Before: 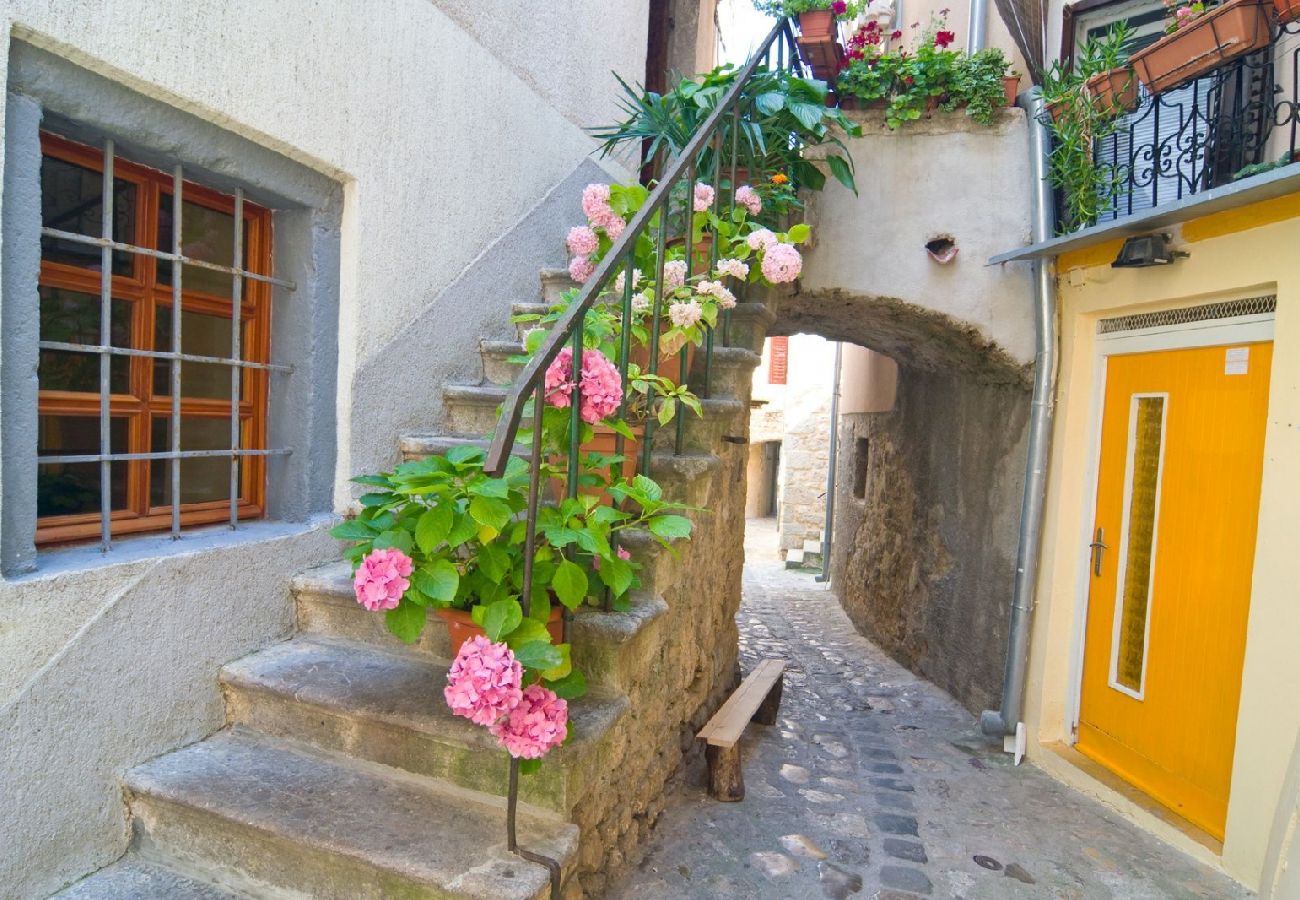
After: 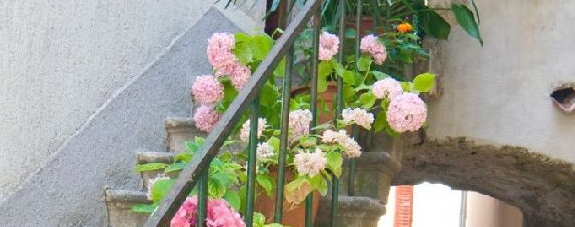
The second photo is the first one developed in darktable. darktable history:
crop: left 28.91%, top 16.808%, right 26.816%, bottom 57.862%
